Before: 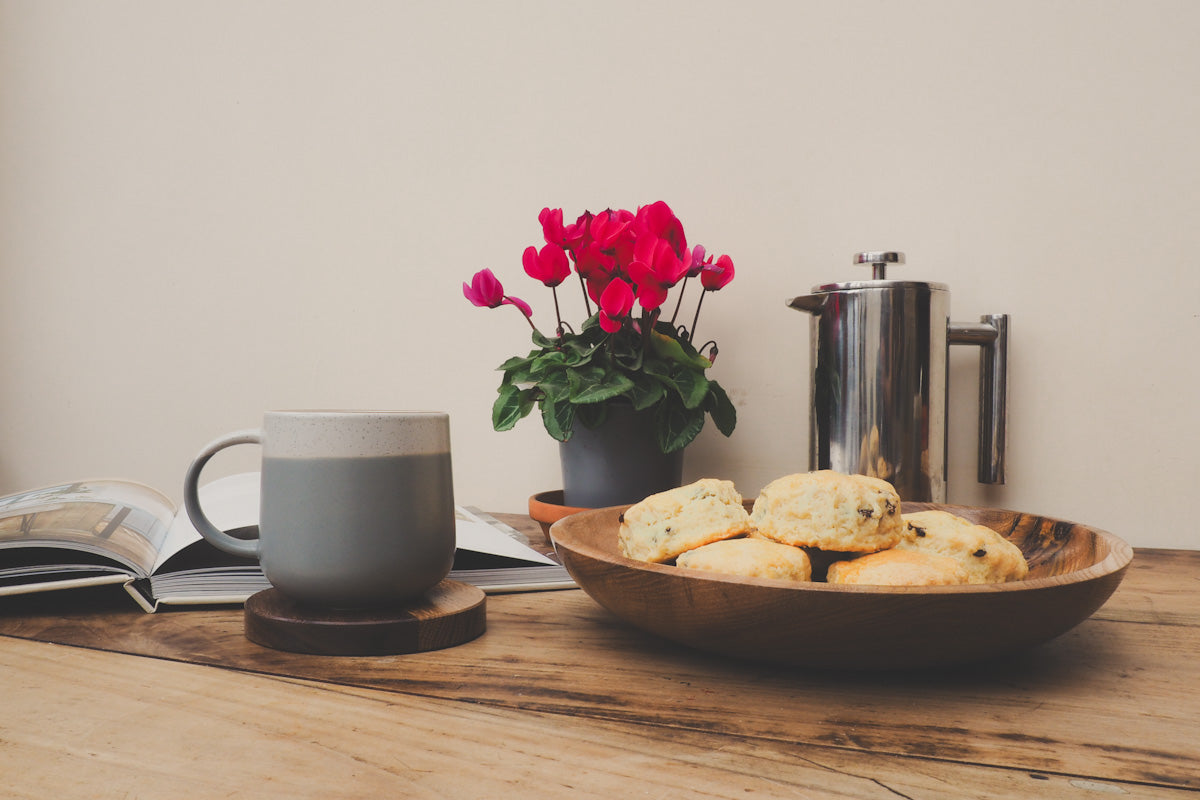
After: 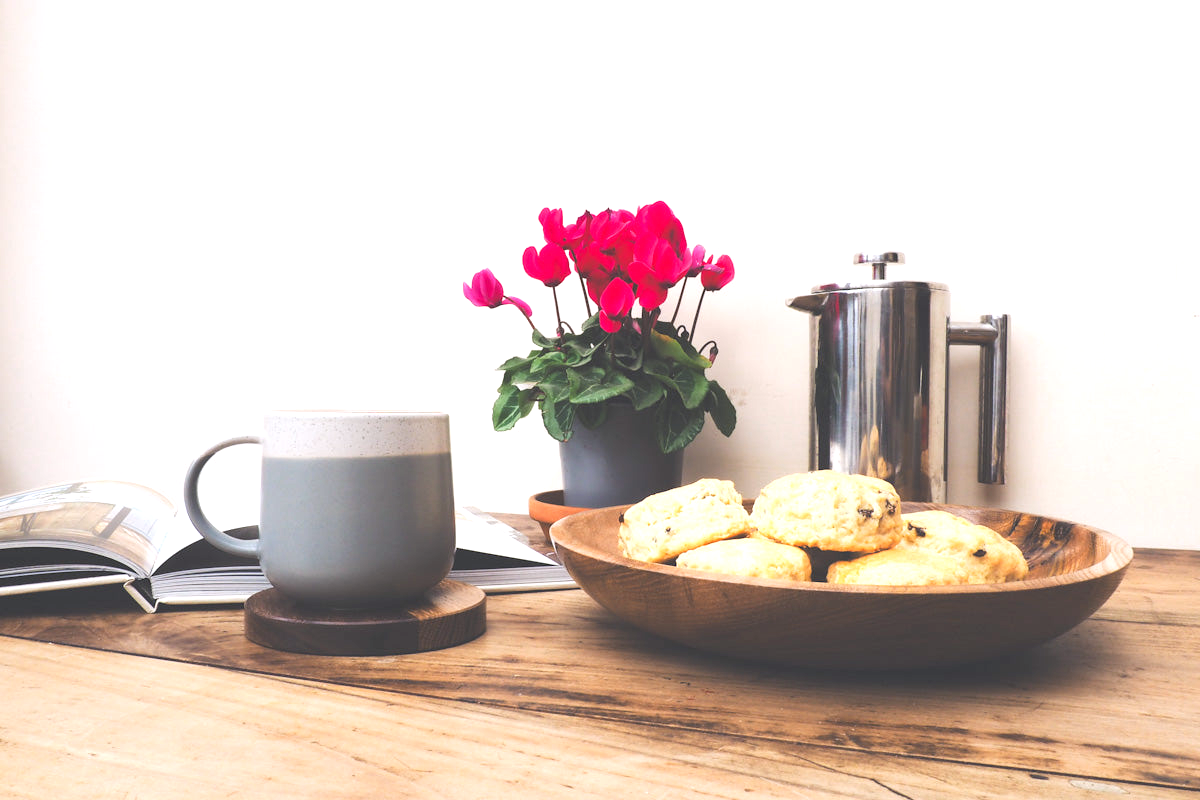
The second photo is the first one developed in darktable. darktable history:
white balance: red 0.984, blue 1.059
exposure: exposure 0.999 EV, compensate highlight preservation false
